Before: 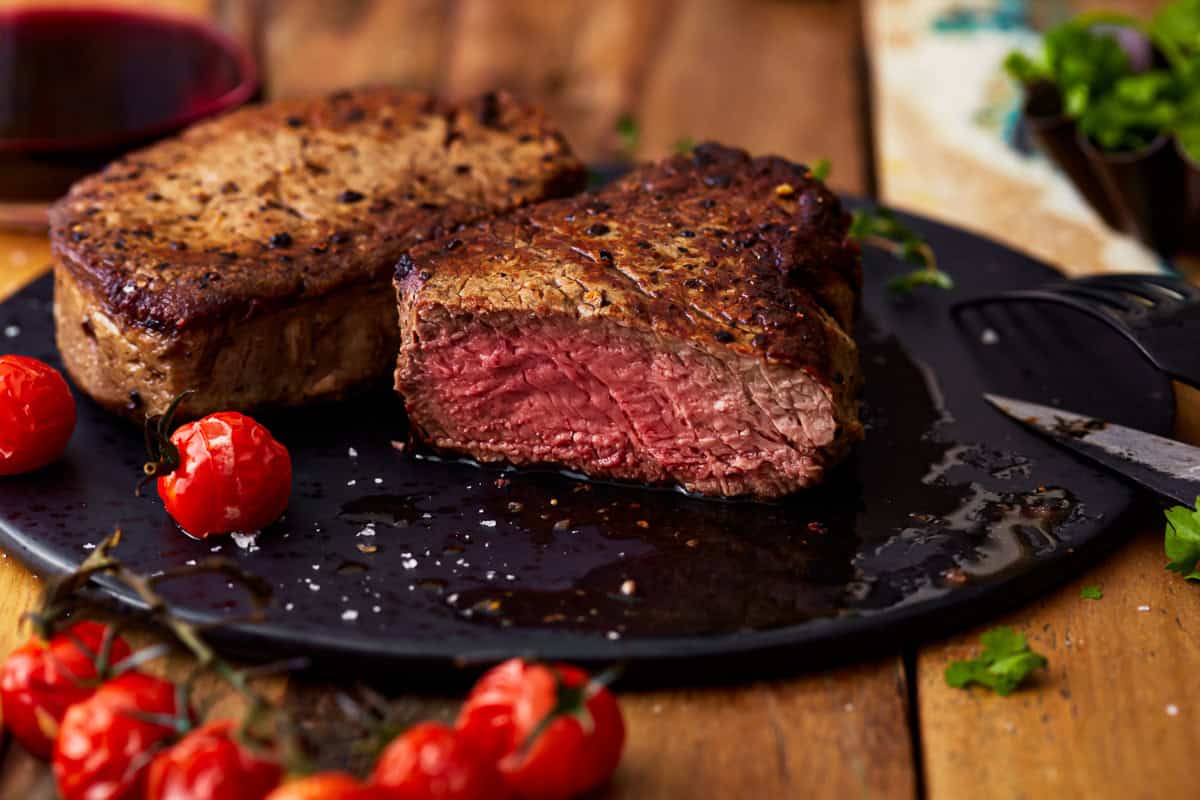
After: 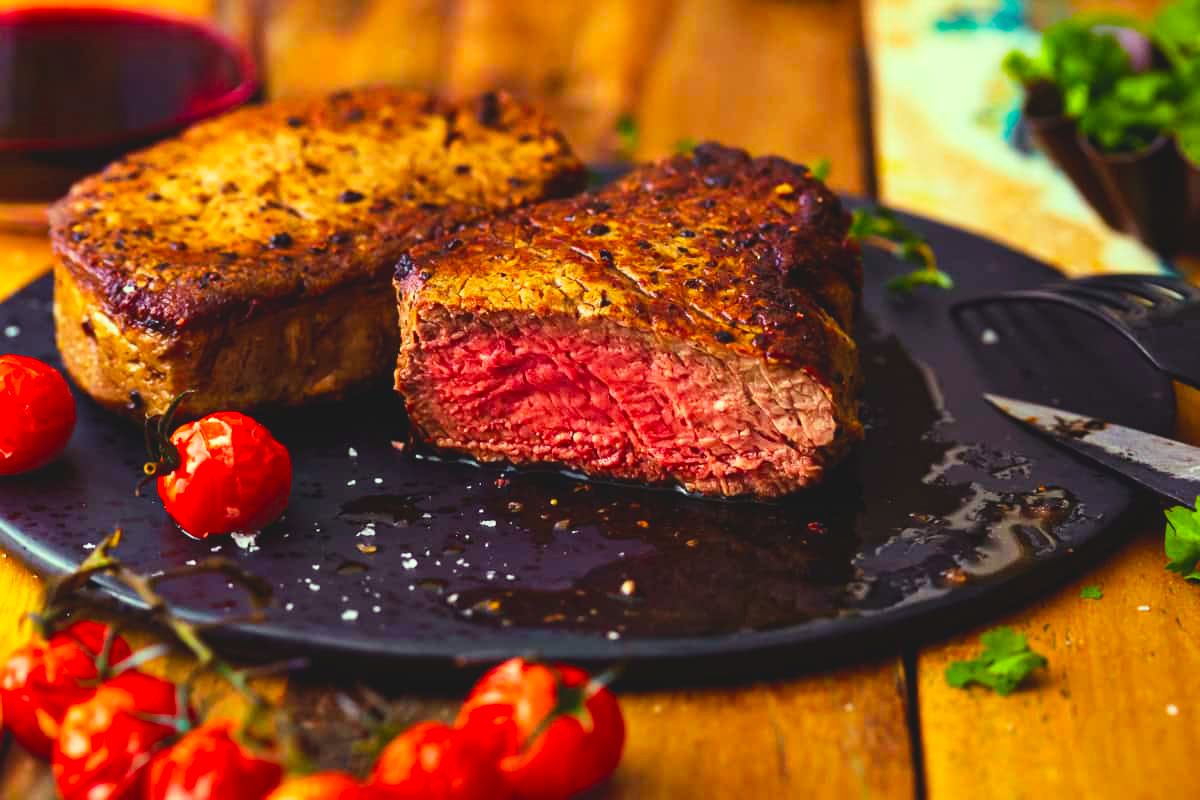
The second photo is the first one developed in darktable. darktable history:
color balance rgb: highlights gain › luminance 15.337%, highlights gain › chroma 7.041%, highlights gain › hue 123.12°, global offset › luminance 0.756%, linear chroma grading › global chroma 14.473%, perceptual saturation grading › global saturation 19.808%, global vibrance 20%
tone curve: curves: ch0 [(0, 0) (0.003, 0.004) (0.011, 0.014) (0.025, 0.032) (0.044, 0.057) (0.069, 0.089) (0.1, 0.128) (0.136, 0.174) (0.177, 0.227) (0.224, 0.287) (0.277, 0.354) (0.335, 0.427) (0.399, 0.507) (0.468, 0.582) (0.543, 0.653) (0.623, 0.726) (0.709, 0.799) (0.801, 0.876) (0.898, 0.937) (1, 1)], color space Lab, linked channels
